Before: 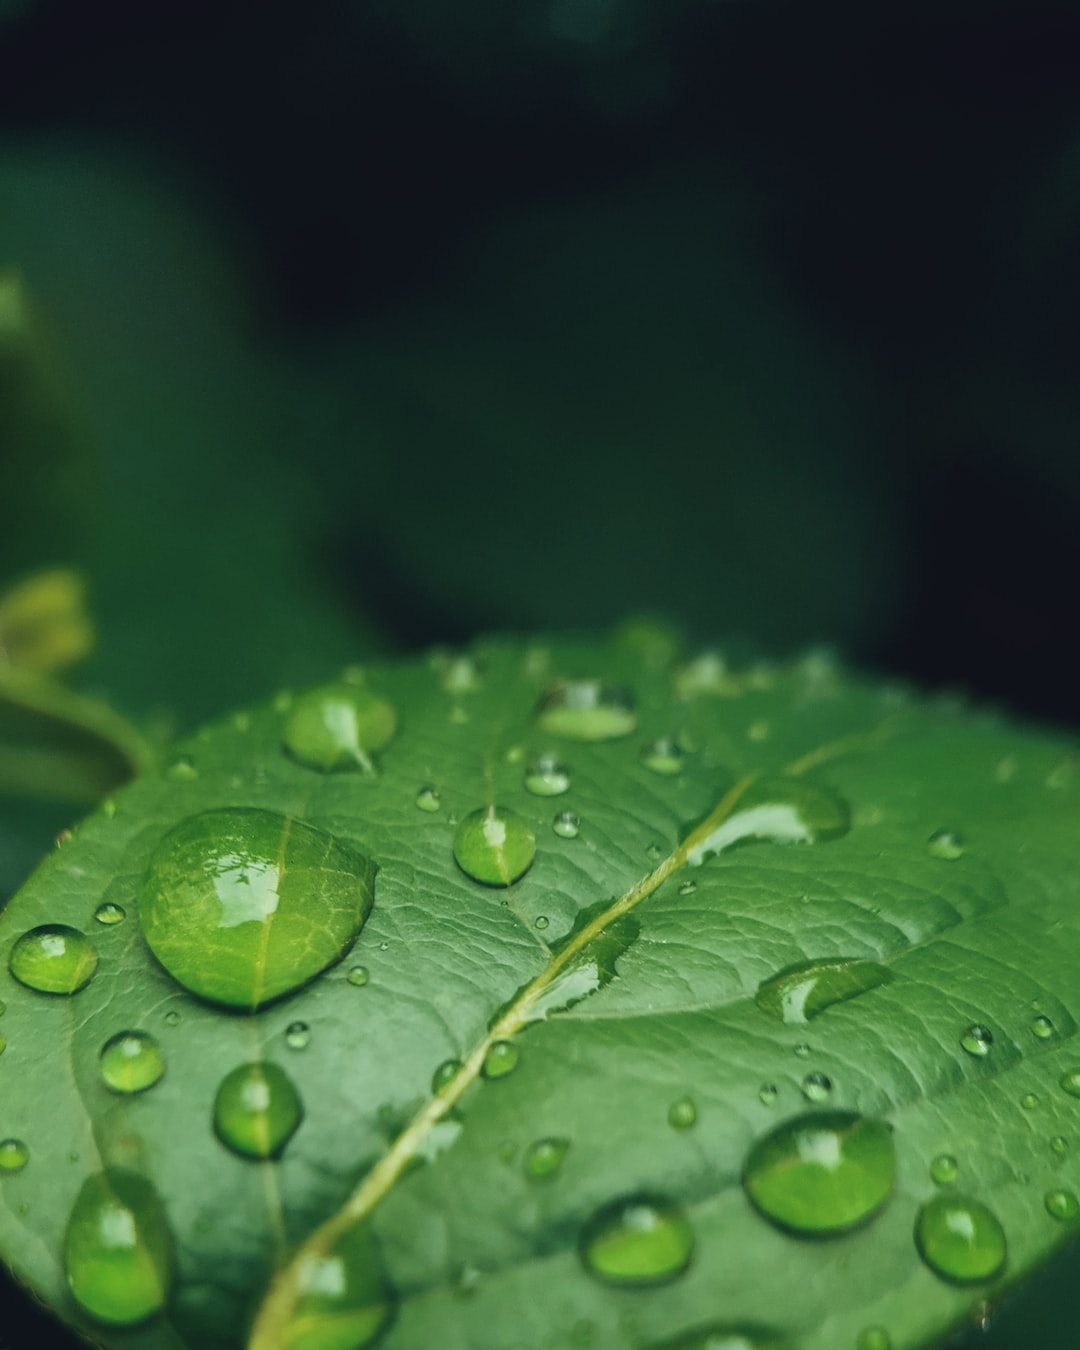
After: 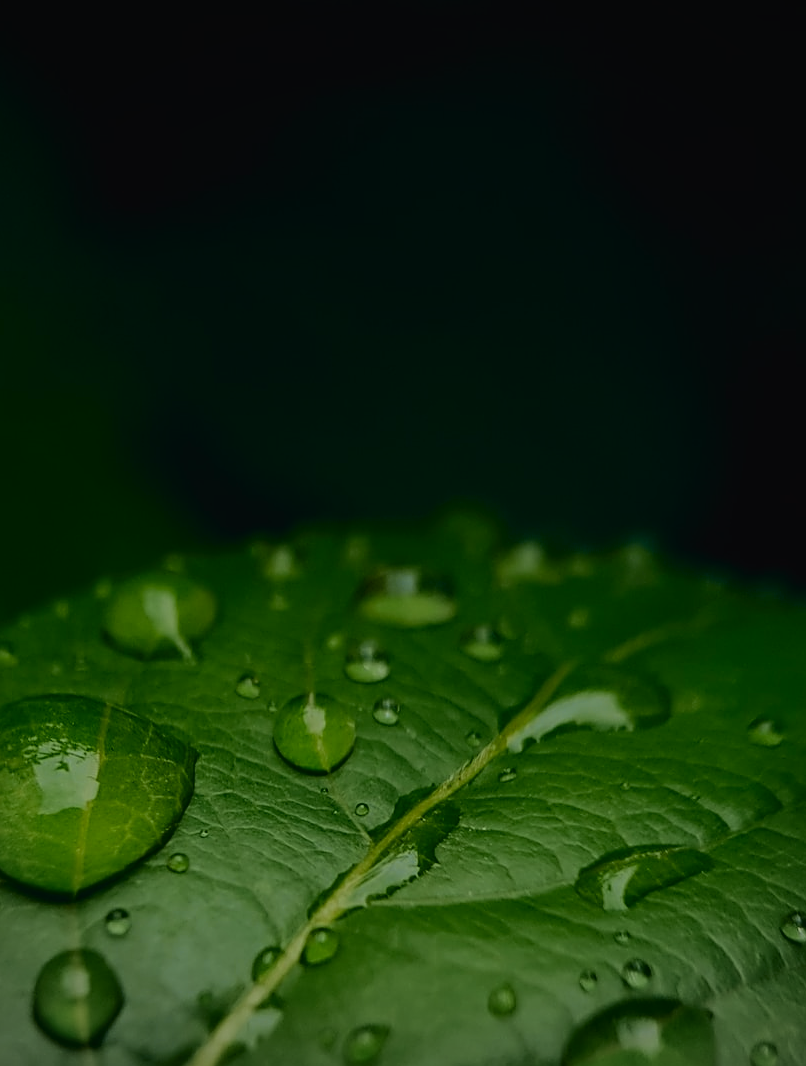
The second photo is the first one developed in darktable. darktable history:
exposure: exposure -1.976 EV, compensate highlight preservation false
shadows and highlights: shadows -20.28, white point adjustment -2.1, highlights -34.77
tone curve: curves: ch0 [(0, 0.014) (0.12, 0.096) (0.386, 0.49) (0.54, 0.684) (0.751, 0.855) (0.89, 0.943) (0.998, 0.989)]; ch1 [(0, 0) (0.133, 0.099) (0.437, 0.41) (0.5, 0.5) (0.517, 0.536) (0.548, 0.575) (0.582, 0.631) (0.627, 0.688) (0.836, 0.868) (1, 1)]; ch2 [(0, 0) (0.374, 0.341) (0.456, 0.443) (0.478, 0.49) (0.501, 0.5) (0.528, 0.538) (0.55, 0.6) (0.572, 0.63) (0.702, 0.765) (1, 1)], color space Lab, independent channels, preserve colors none
crop: left 16.681%, top 8.433%, right 8.689%, bottom 12.586%
vignetting: fall-off radius 60.96%, brightness -0.203, unbound false
sharpen: on, module defaults
